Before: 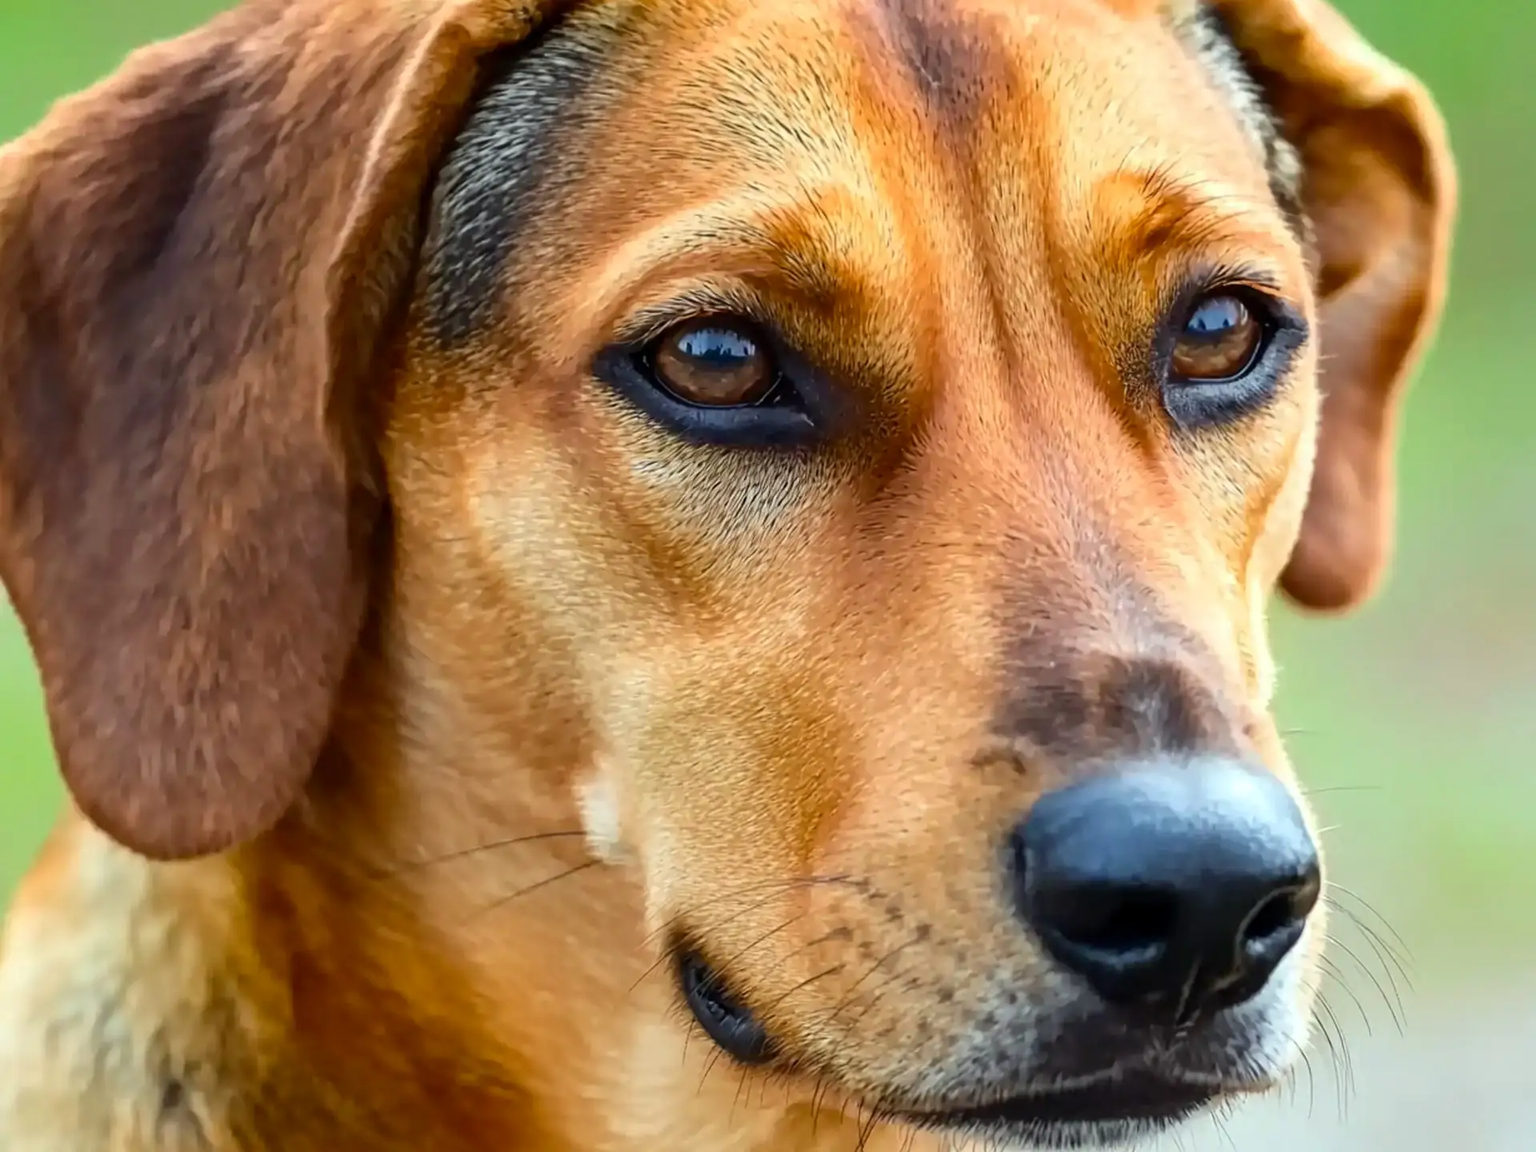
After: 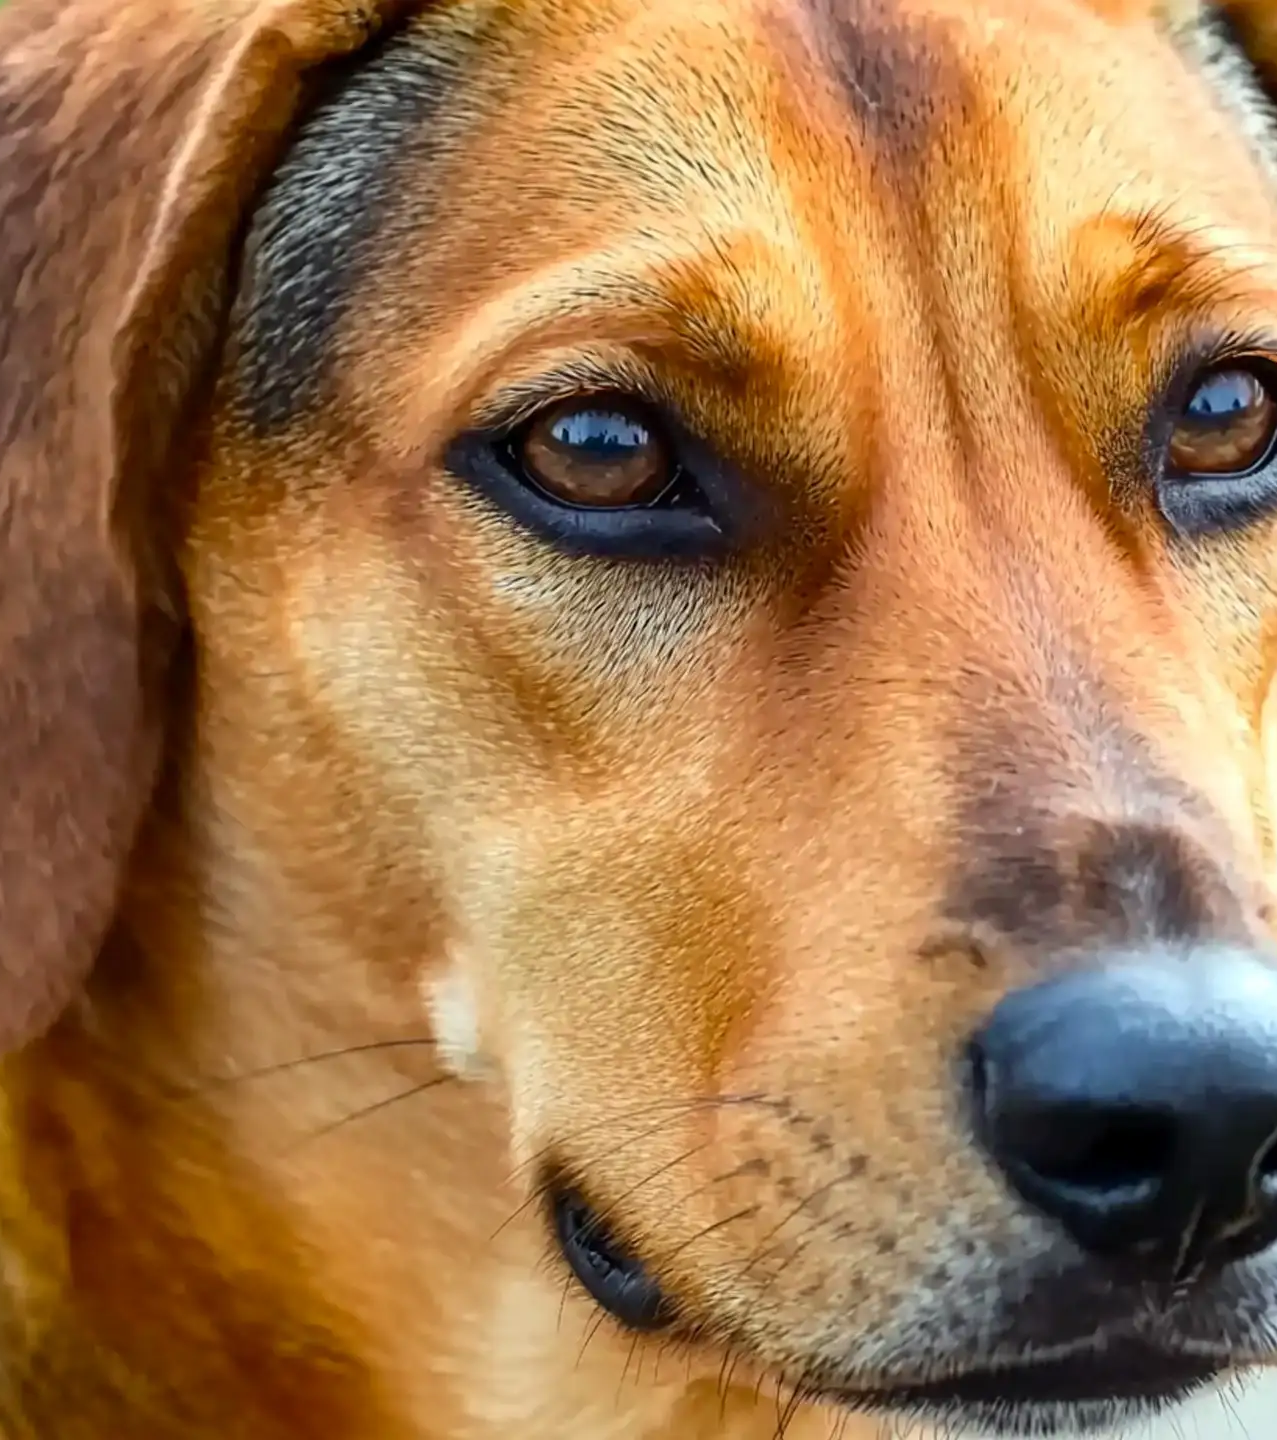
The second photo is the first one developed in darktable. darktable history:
crop and rotate: left 15.449%, right 18.041%
